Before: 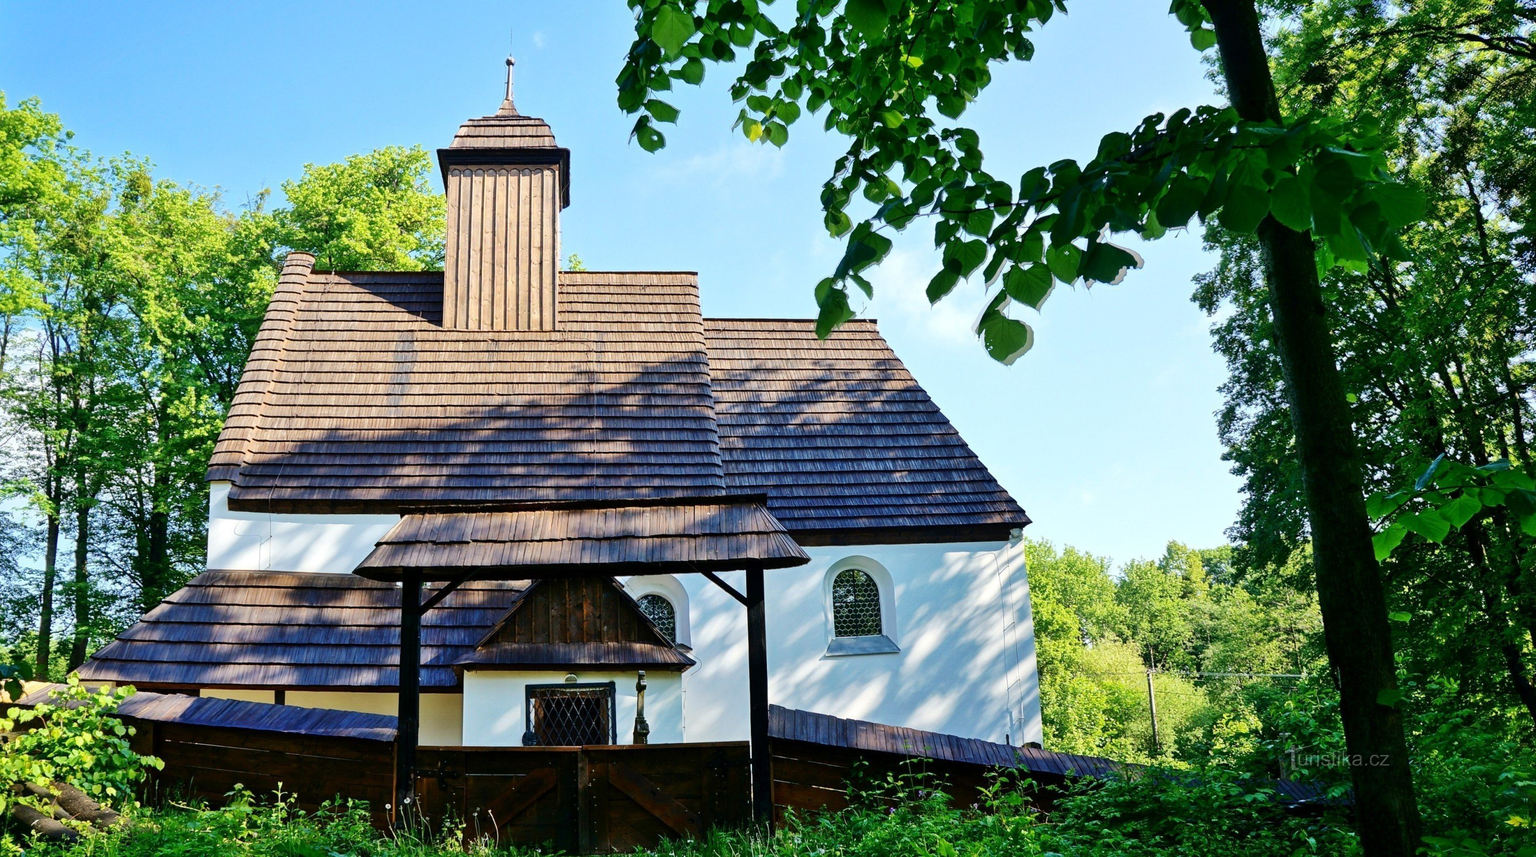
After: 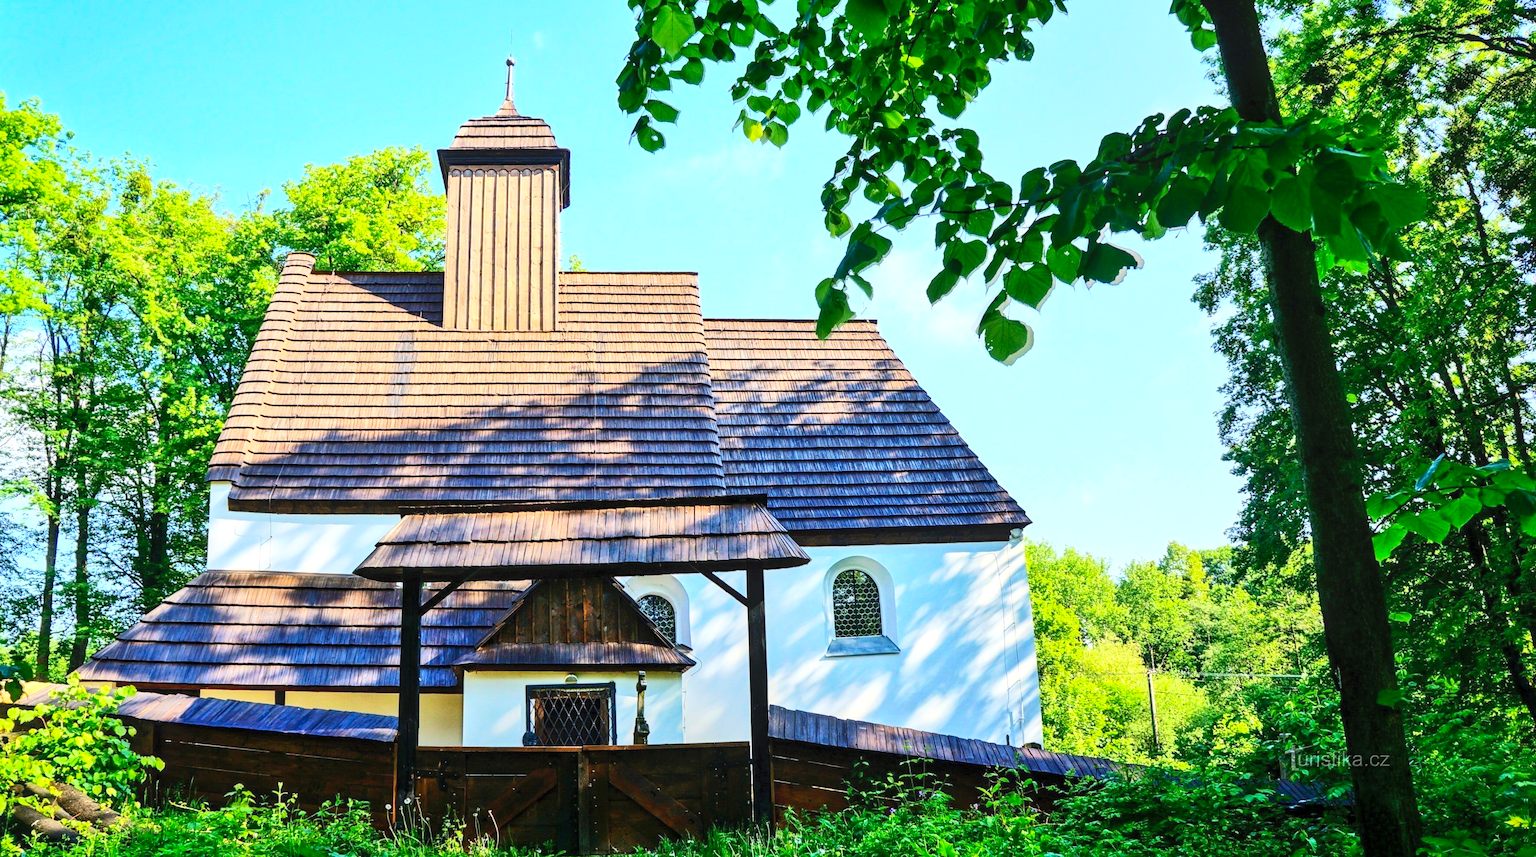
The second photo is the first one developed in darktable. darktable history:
tone equalizer: edges refinement/feathering 500, mask exposure compensation -1.57 EV, preserve details no
exposure: exposure 0.241 EV, compensate exposure bias true, compensate highlight preservation false
local contrast: on, module defaults
contrast brightness saturation: contrast 0.239, brightness 0.244, saturation 0.384
